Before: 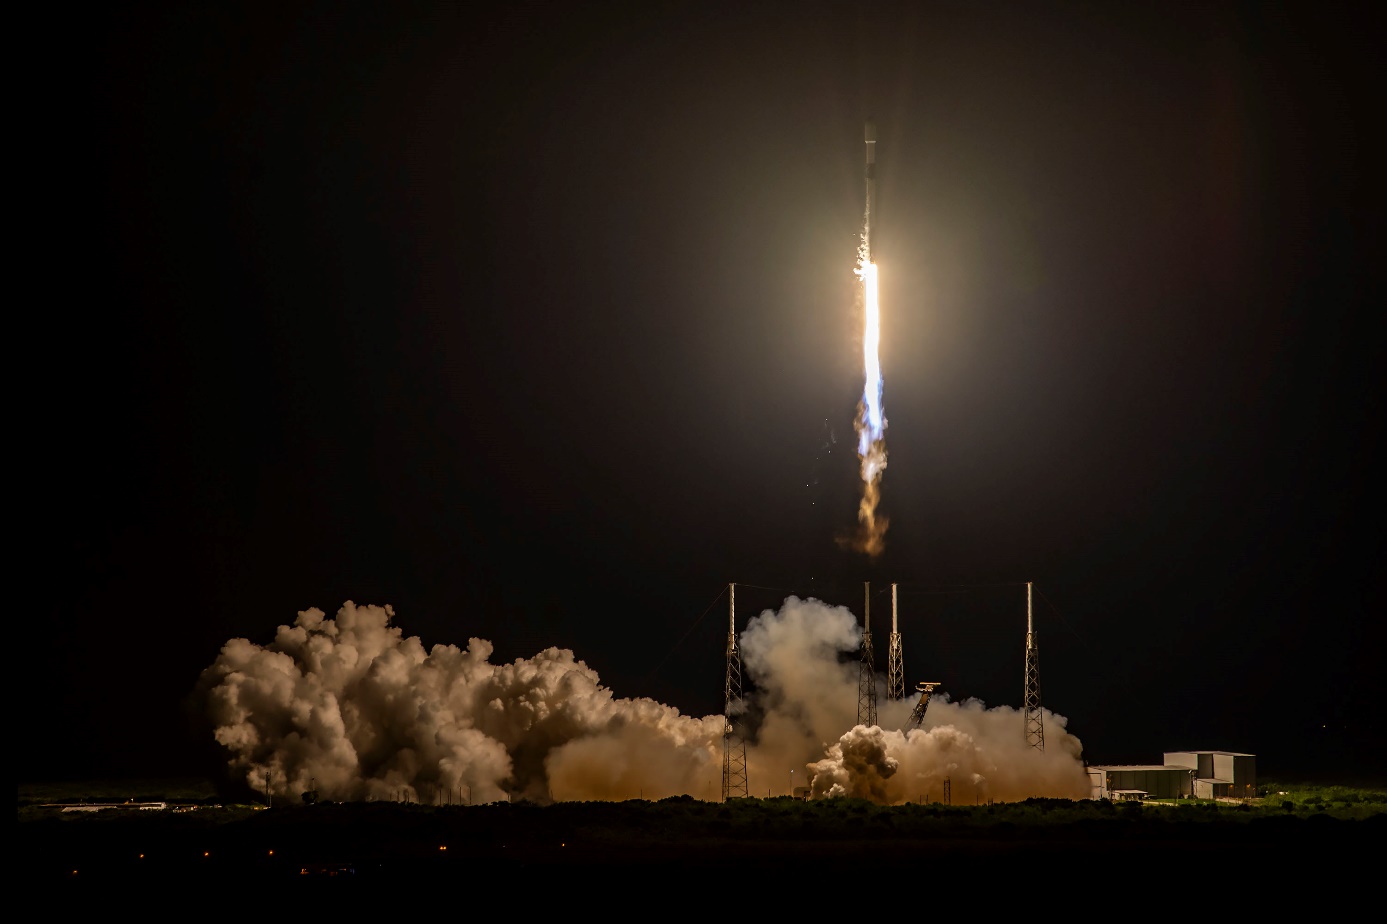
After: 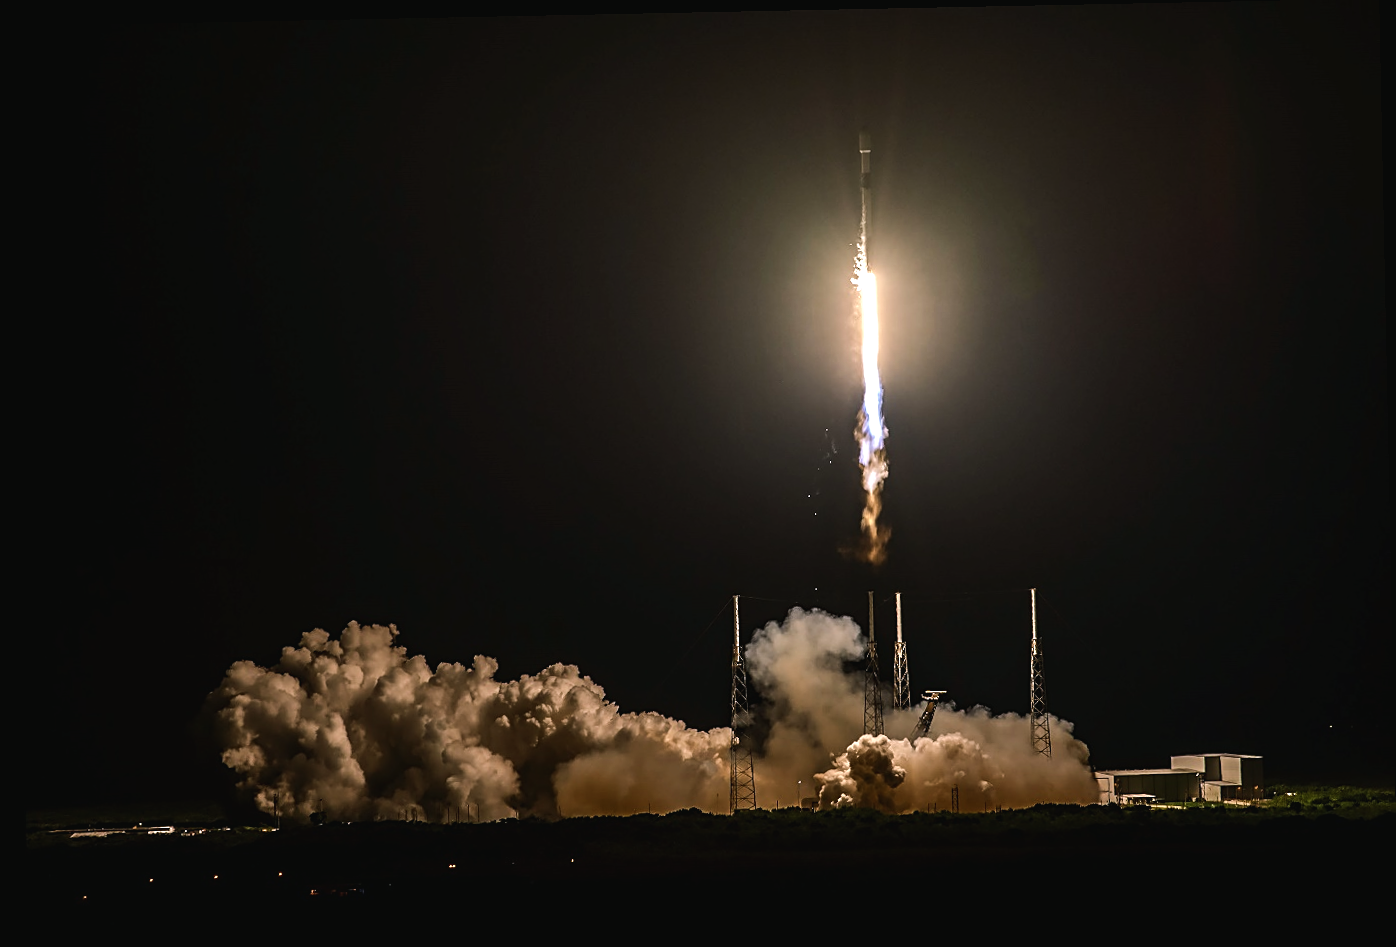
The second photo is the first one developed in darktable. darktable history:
rotate and perspective: rotation -1.17°, automatic cropping off
sharpen: on, module defaults
color balance rgb: shadows lift › chroma 2%, shadows lift › hue 135.47°, highlights gain › chroma 2%, highlights gain › hue 291.01°, global offset › luminance 0.5%, perceptual saturation grading › global saturation -10.8%, perceptual saturation grading › highlights -26.83%, perceptual saturation grading › shadows 21.25%, perceptual brilliance grading › highlights 17.77%, perceptual brilliance grading › mid-tones 31.71%, perceptual brilliance grading › shadows -31.01%, global vibrance 24.91%
crop and rotate: left 0.614%, top 0.179%, bottom 0.309%
